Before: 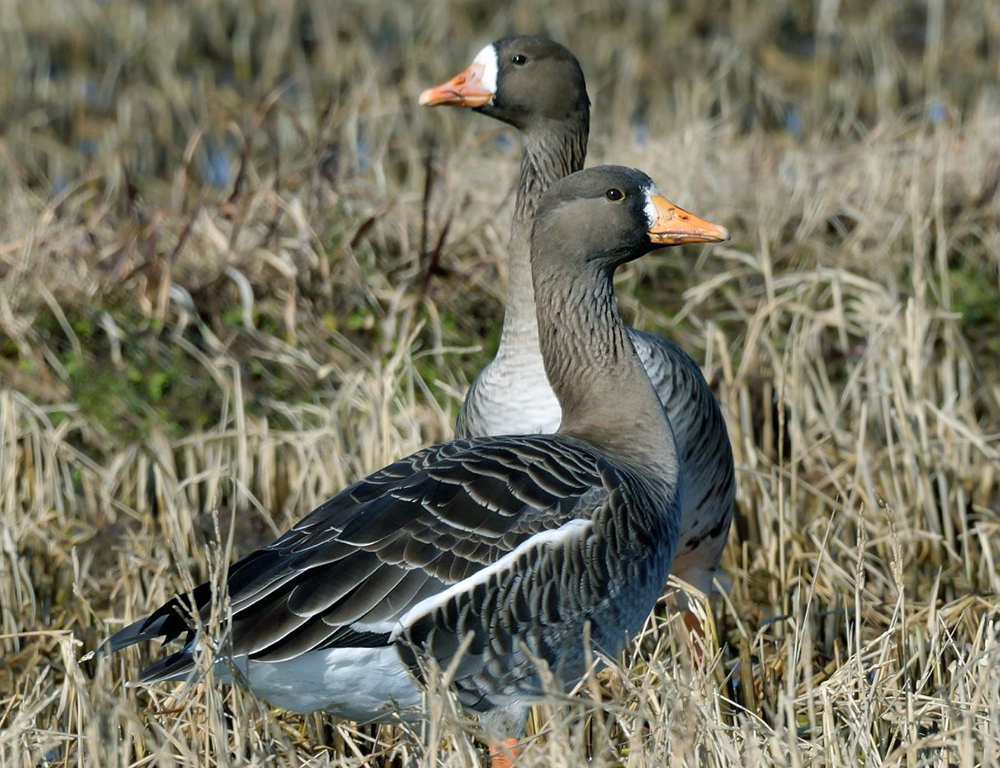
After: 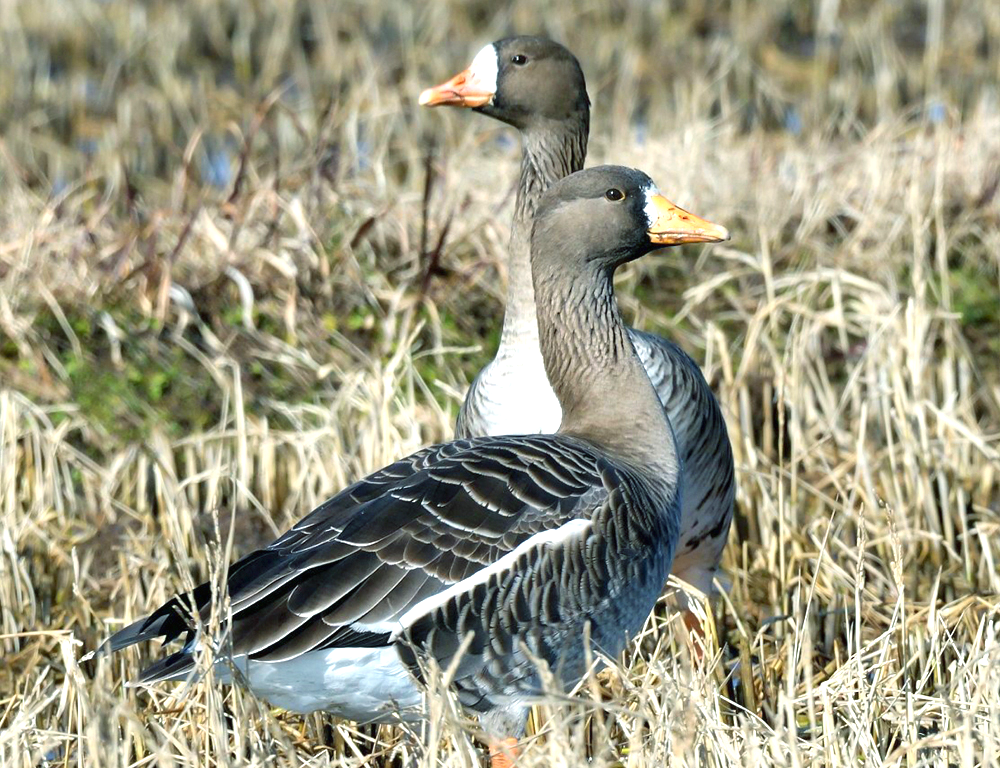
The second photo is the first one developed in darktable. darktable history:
exposure: black level correction 0, exposure 0.953 EV, compensate exposure bias true, compensate highlight preservation false
